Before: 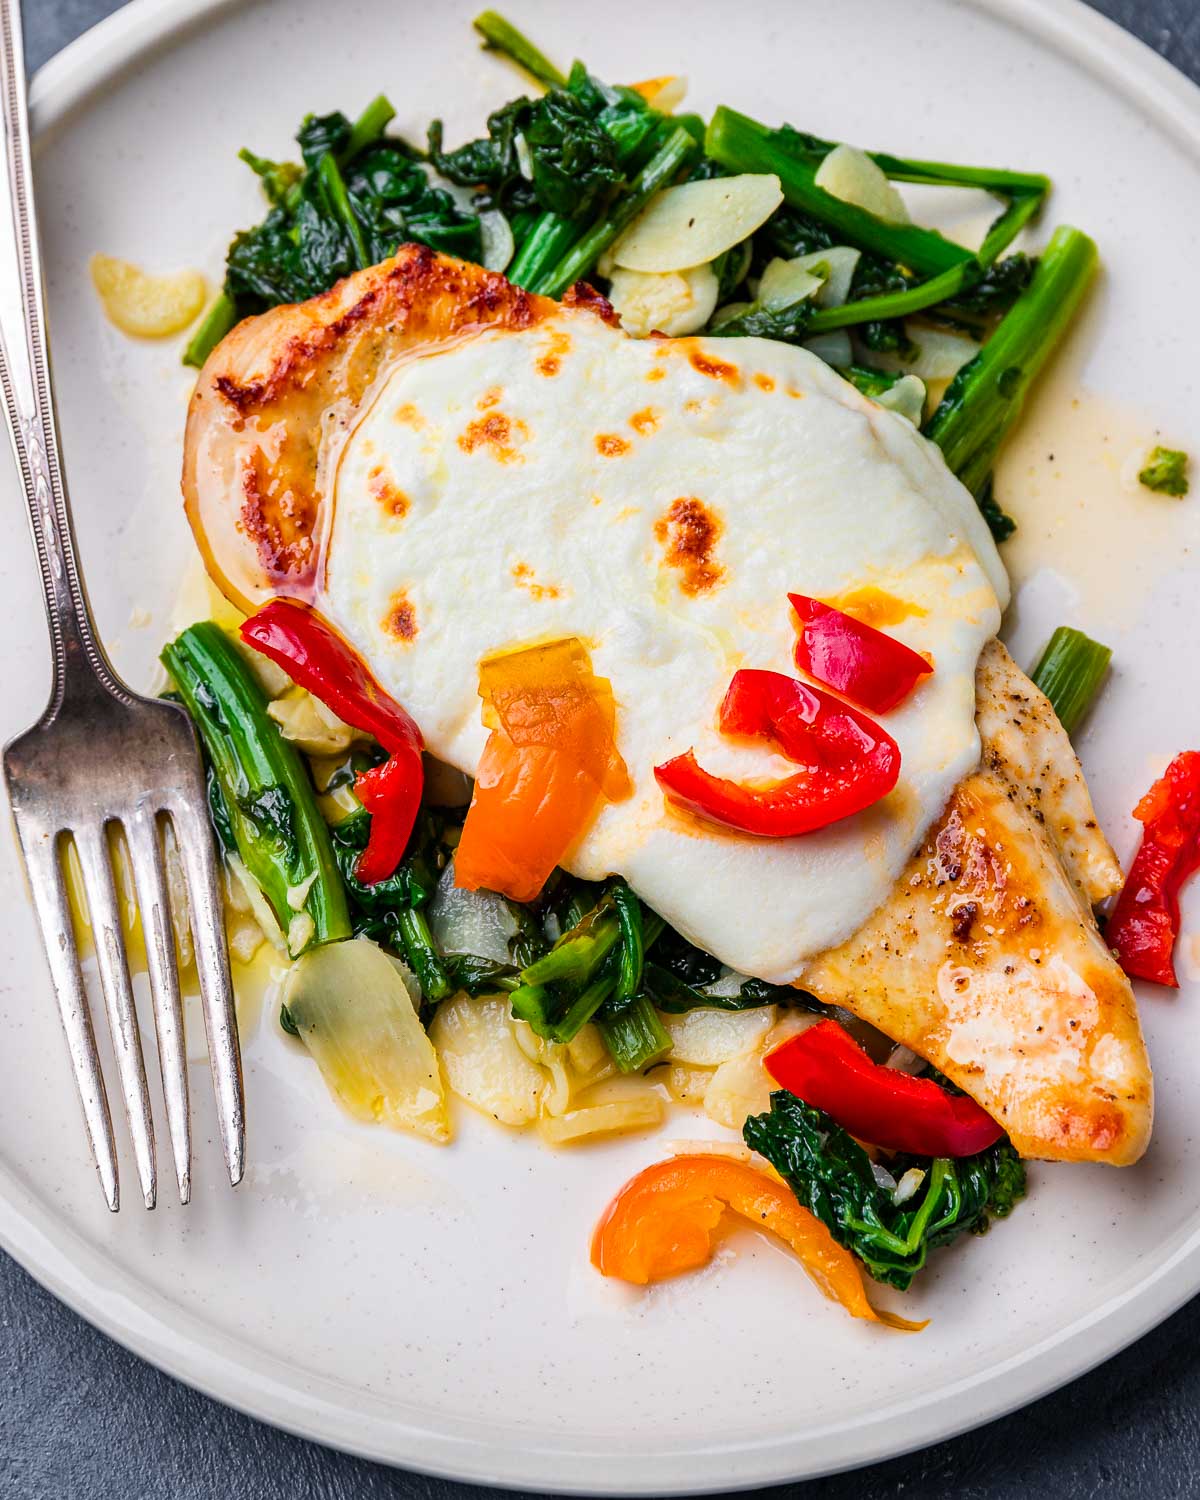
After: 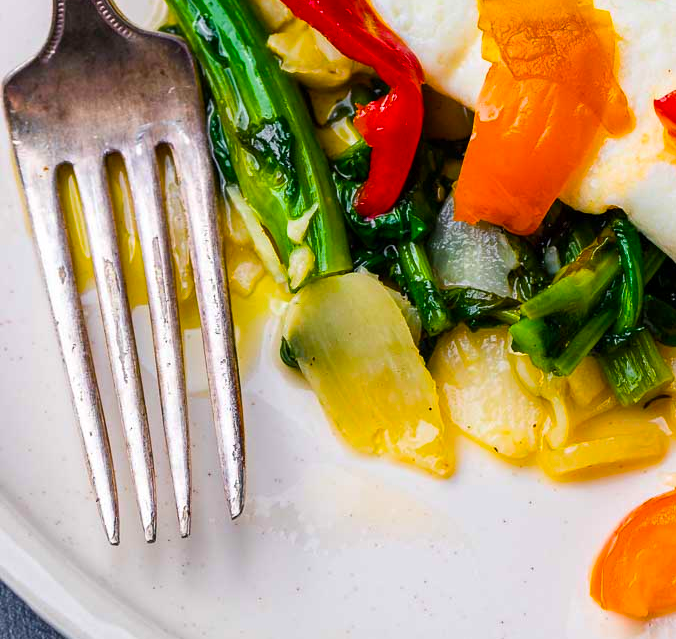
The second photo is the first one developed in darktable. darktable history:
crop: top 44.483%, right 43.593%, bottom 12.892%
color balance rgb: linear chroma grading › global chroma 15%, perceptual saturation grading › global saturation 30%
